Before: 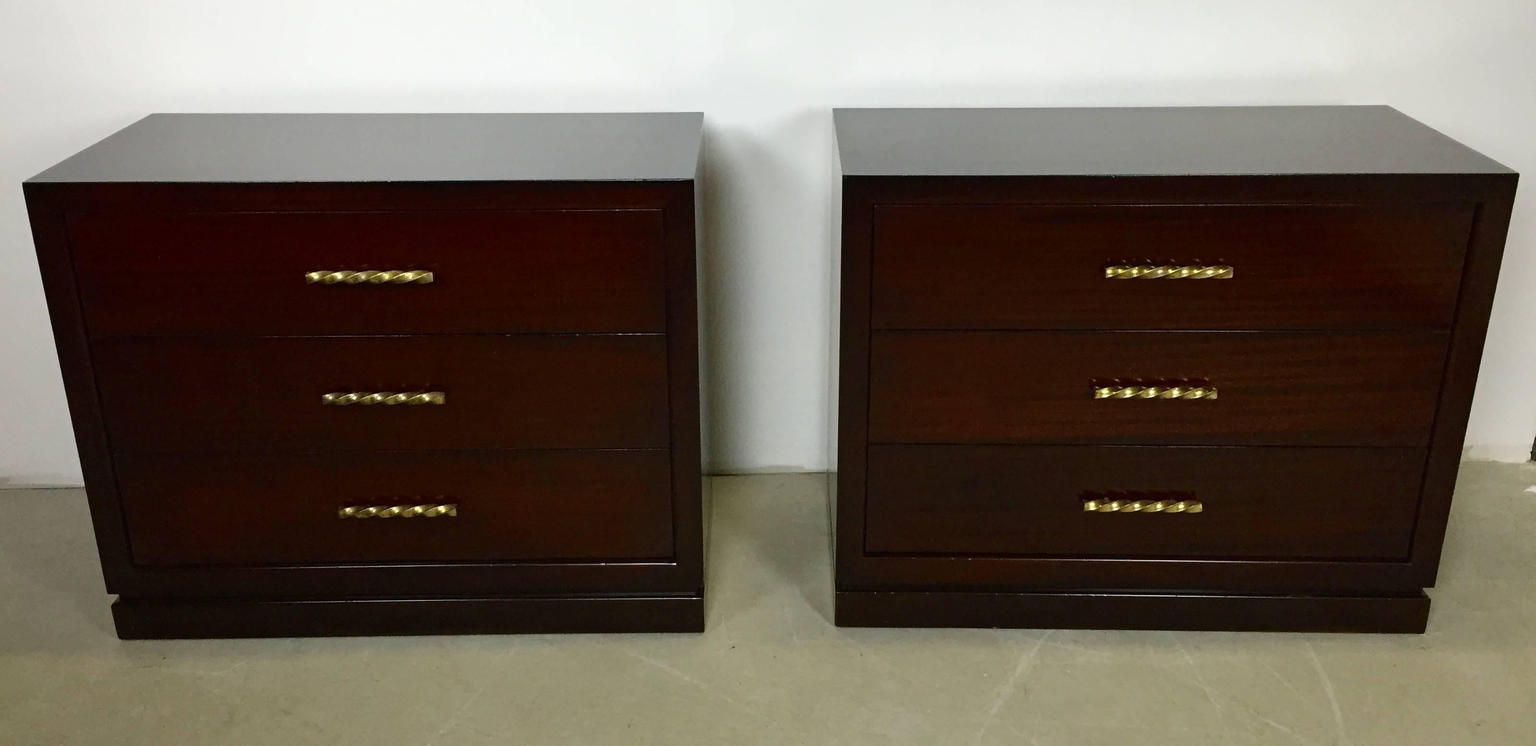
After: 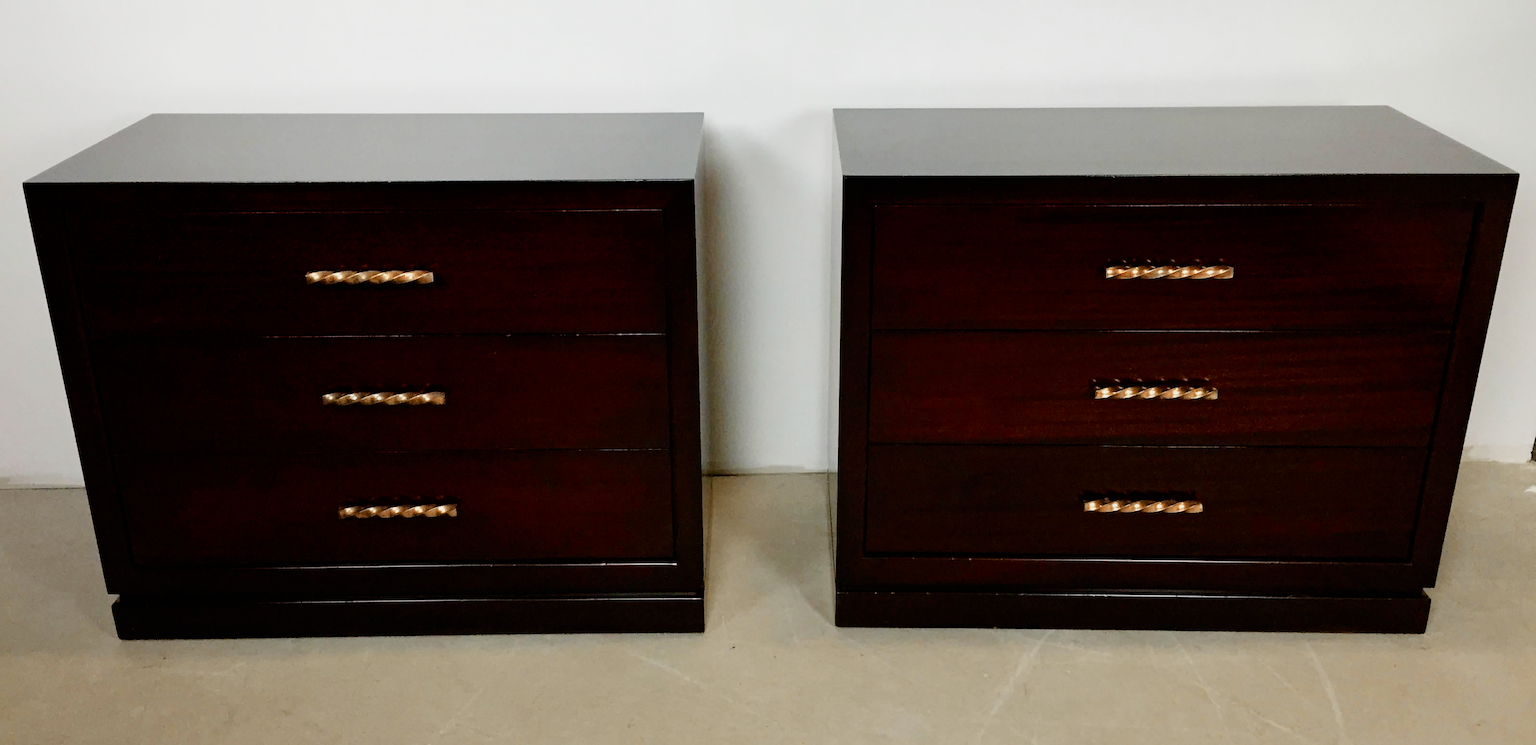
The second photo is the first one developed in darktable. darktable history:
filmic rgb: black relative exposure -7.89 EV, white relative exposure 4.16 EV, hardness 4.06, latitude 51.26%, contrast 1.013, shadows ↔ highlights balance 5.75%, add noise in highlights 0.001, preserve chrominance no, color science v3 (2019), use custom middle-gray values true, contrast in highlights soft
exposure: exposure 0.458 EV, compensate highlight preservation false
color zones: curves: ch2 [(0, 0.5) (0.084, 0.497) (0.323, 0.335) (0.4, 0.497) (1, 0.5)]
